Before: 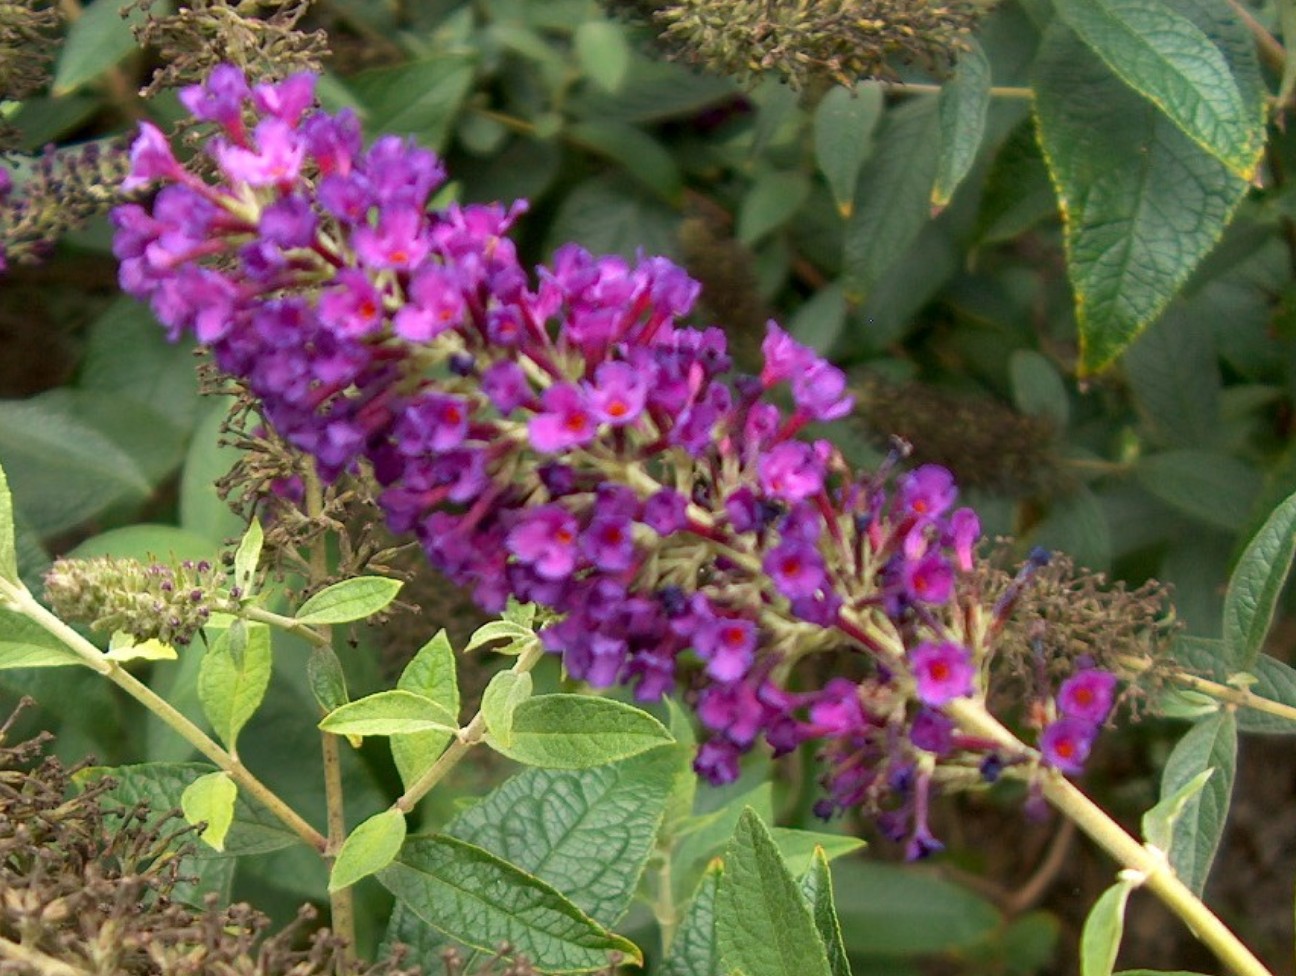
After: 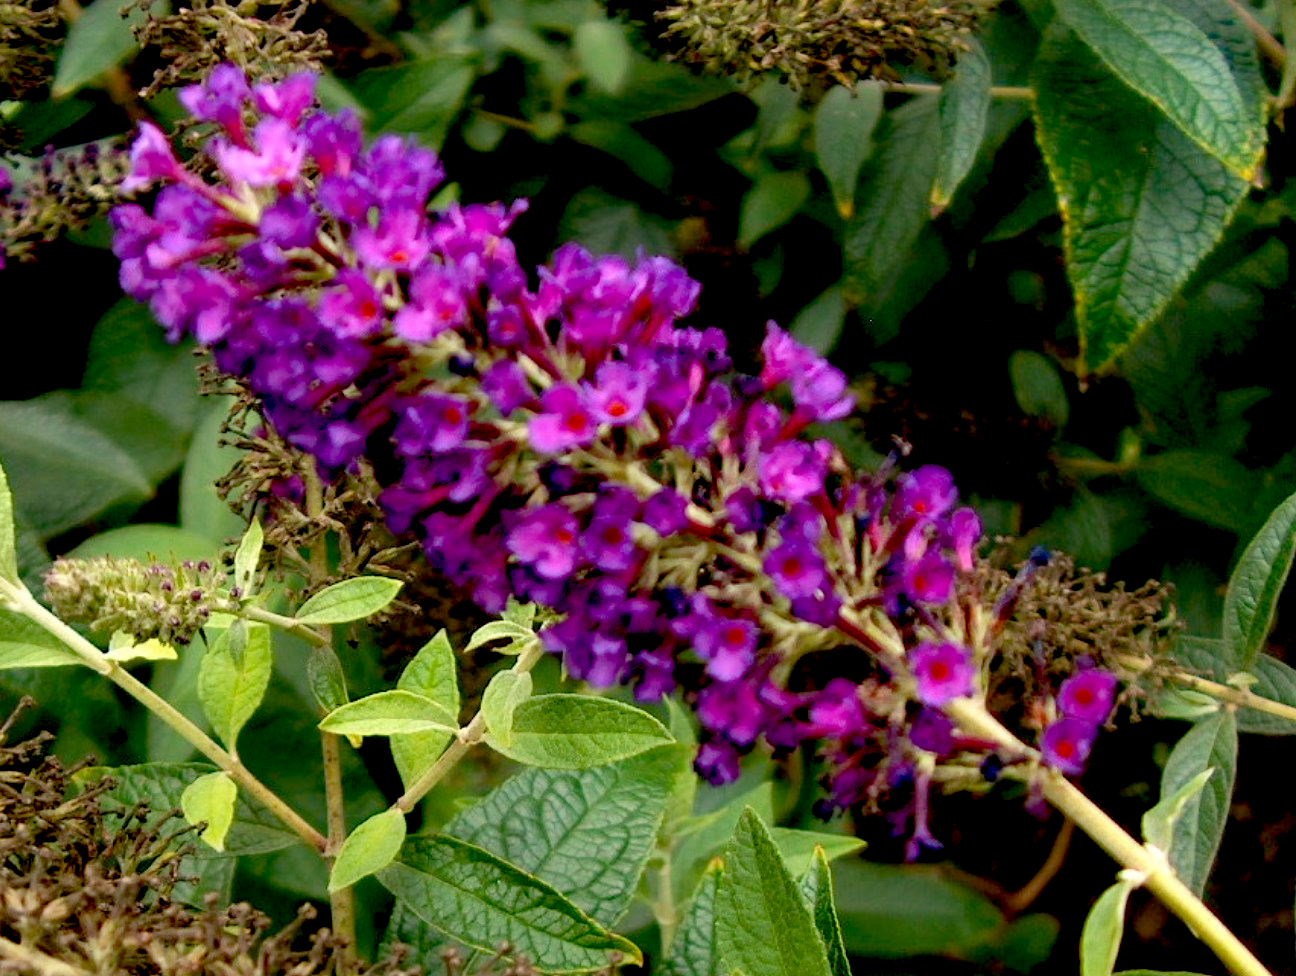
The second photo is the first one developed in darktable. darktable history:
exposure: black level correction 0.048, exposure 0.012 EV, compensate highlight preservation false
base curve: curves: ch0 [(0, 0) (0.297, 0.298) (1, 1)], preserve colors none
color zones: curves: ch0 [(0, 0.5) (0.143, 0.5) (0.286, 0.5) (0.429, 0.5) (0.571, 0.5) (0.714, 0.476) (0.857, 0.5) (1, 0.5)]; ch2 [(0, 0.5) (0.143, 0.5) (0.286, 0.5) (0.429, 0.5) (0.571, 0.5) (0.714, 0.487) (0.857, 0.5) (1, 0.5)]
